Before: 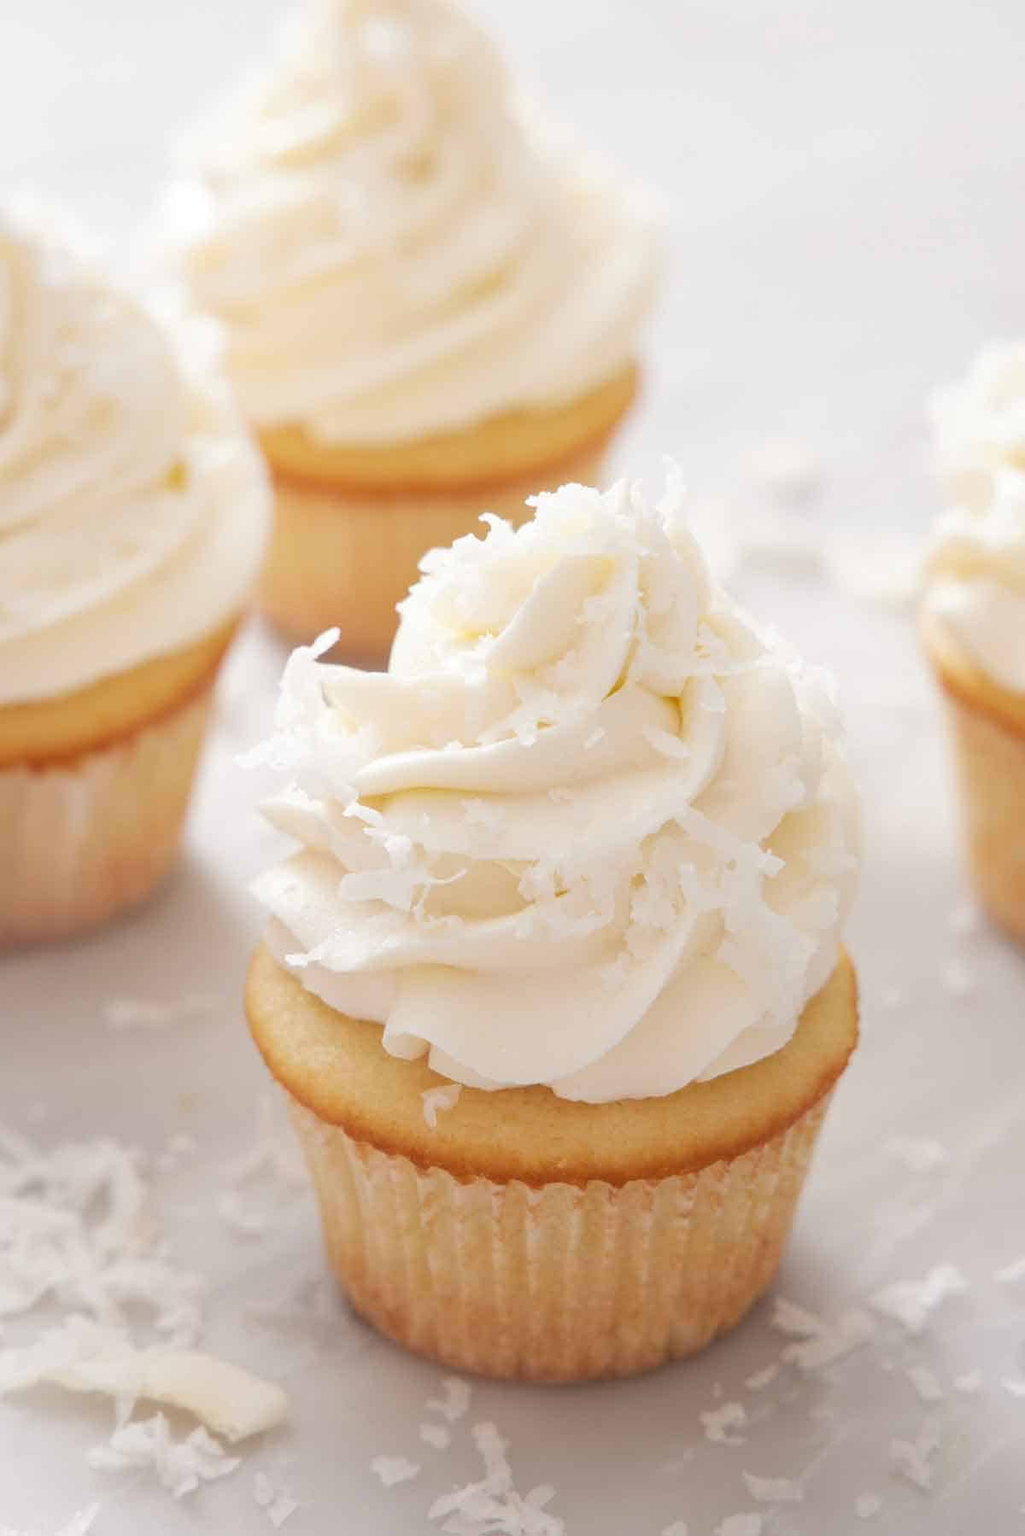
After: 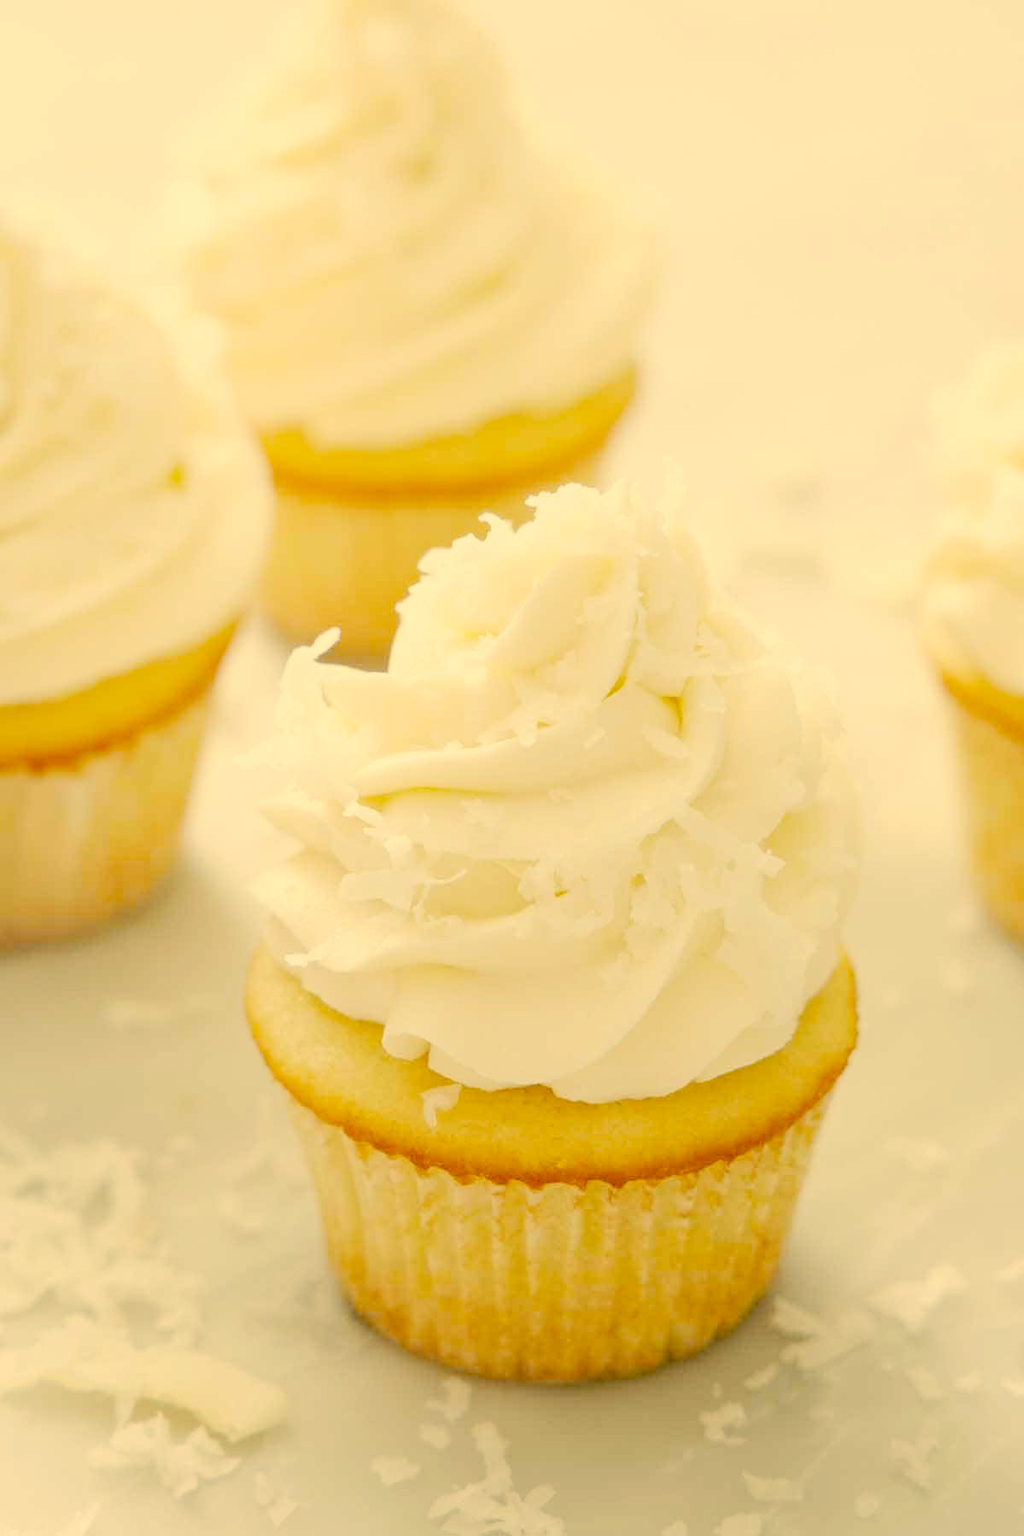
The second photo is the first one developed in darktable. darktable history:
contrast brightness saturation: saturation 0.126
tone curve: curves: ch0 [(0.014, 0) (0.13, 0.09) (0.227, 0.211) (0.33, 0.395) (0.494, 0.615) (0.662, 0.76) (0.795, 0.846) (1, 0.969)]; ch1 [(0, 0) (0.366, 0.367) (0.447, 0.416) (0.473, 0.484) (0.504, 0.502) (0.525, 0.518) (0.564, 0.601) (0.634, 0.66) (0.746, 0.804) (1, 1)]; ch2 [(0, 0) (0.333, 0.346) (0.375, 0.375) (0.424, 0.43) (0.476, 0.498) (0.496, 0.505) (0.517, 0.522) (0.548, 0.548) (0.579, 0.618) (0.651, 0.674) (0.688, 0.728) (1, 1)], preserve colors none
color correction: highlights a* 5.66, highlights b* 33.71, shadows a* -25.68, shadows b* 4.02
